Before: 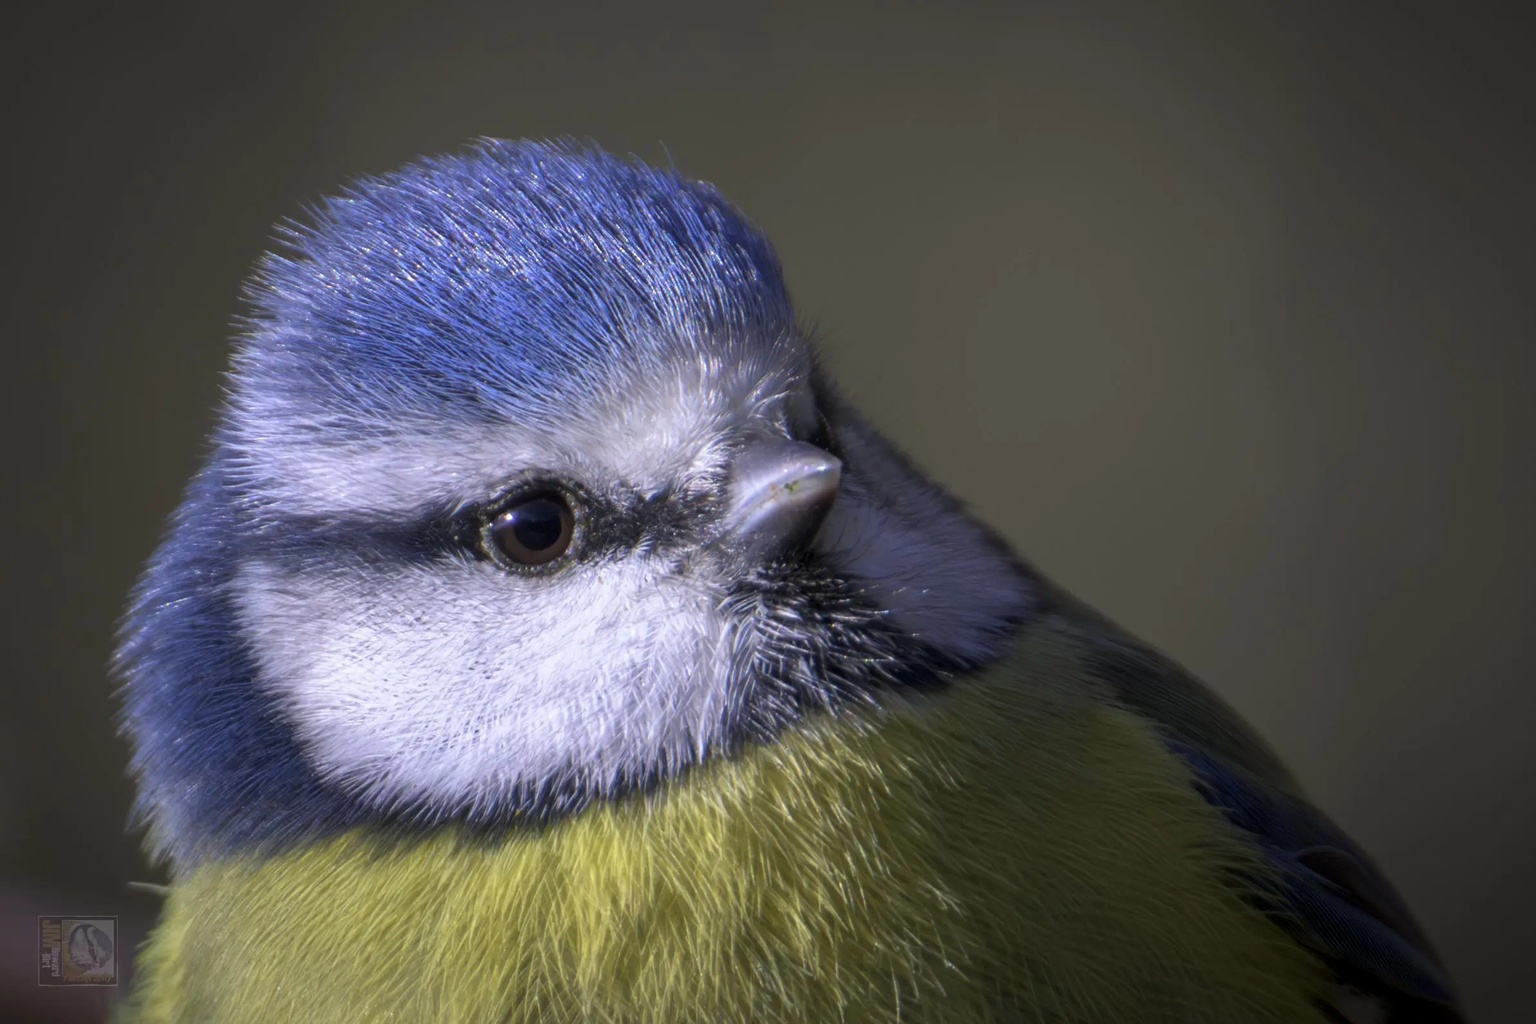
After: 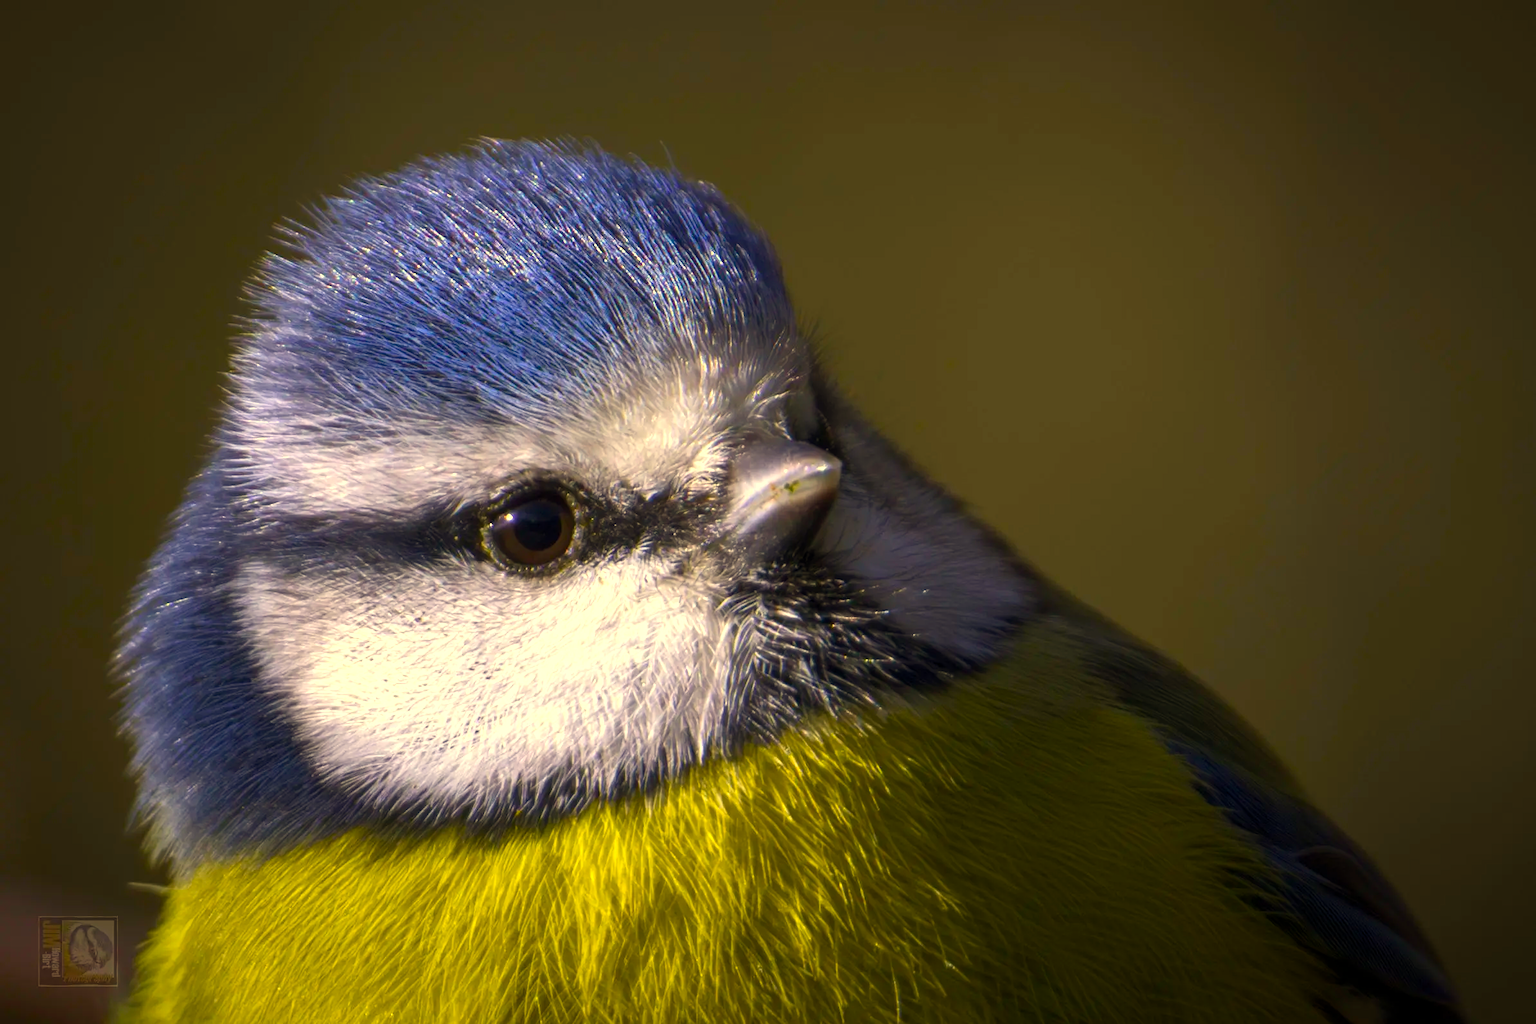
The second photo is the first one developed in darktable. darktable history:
white balance: red 1.08, blue 0.791
color balance rgb: linear chroma grading › global chroma 9%, perceptual saturation grading › global saturation 36%, perceptual saturation grading › shadows 35%, perceptual brilliance grading › global brilliance 15%, perceptual brilliance grading › shadows -35%, global vibrance 15%
